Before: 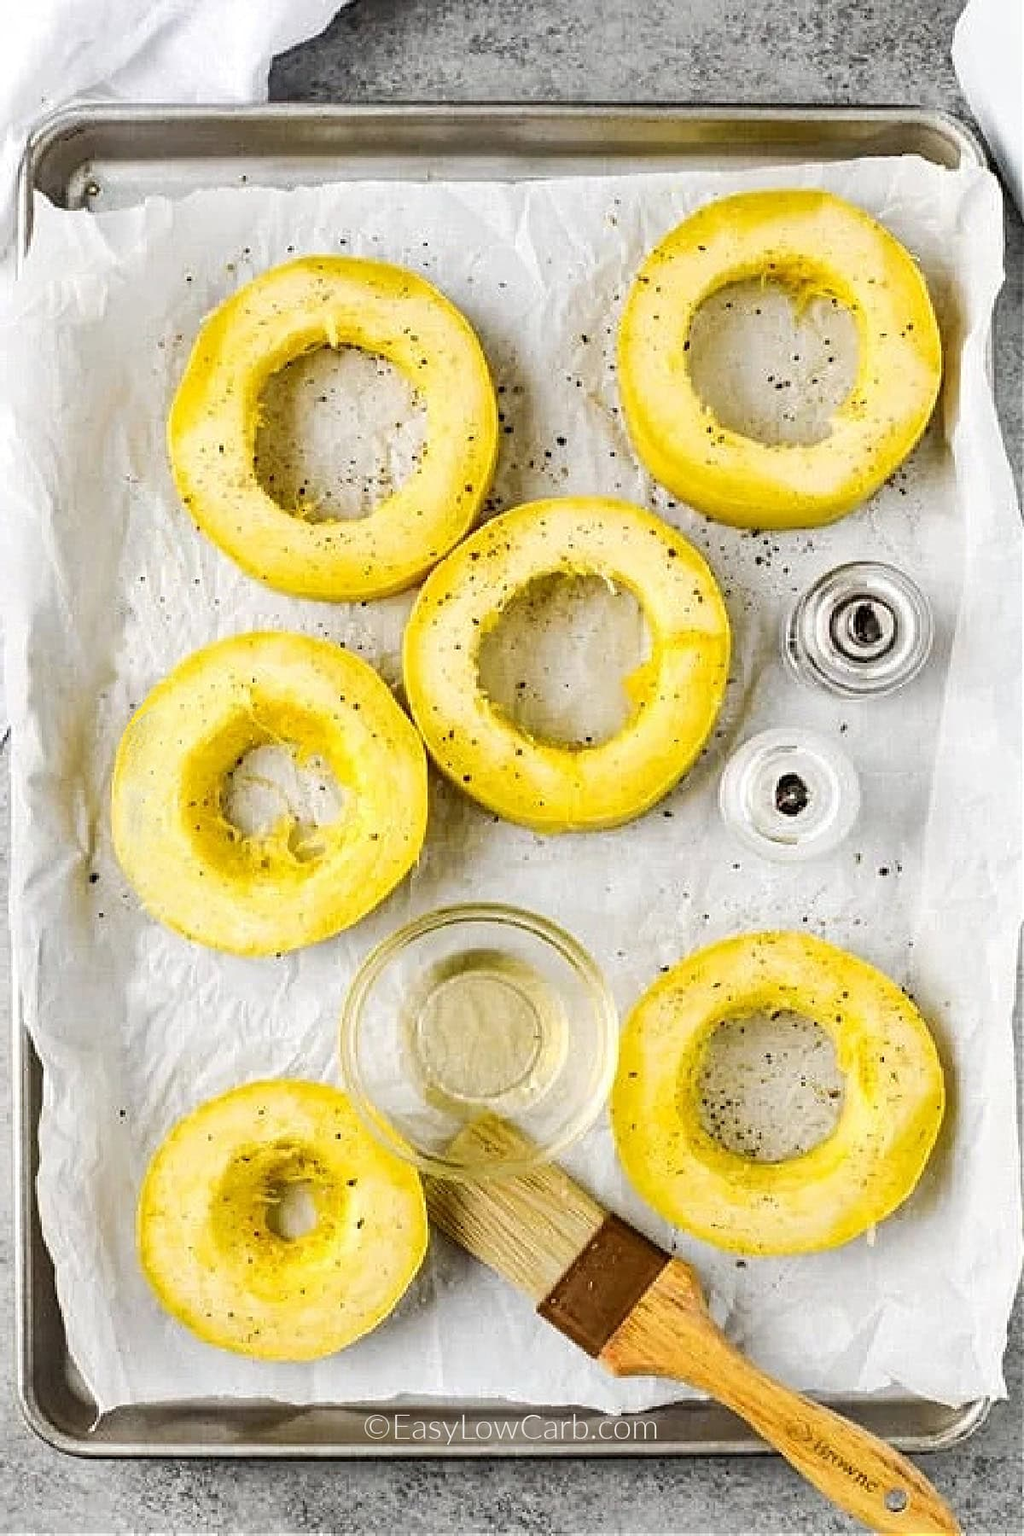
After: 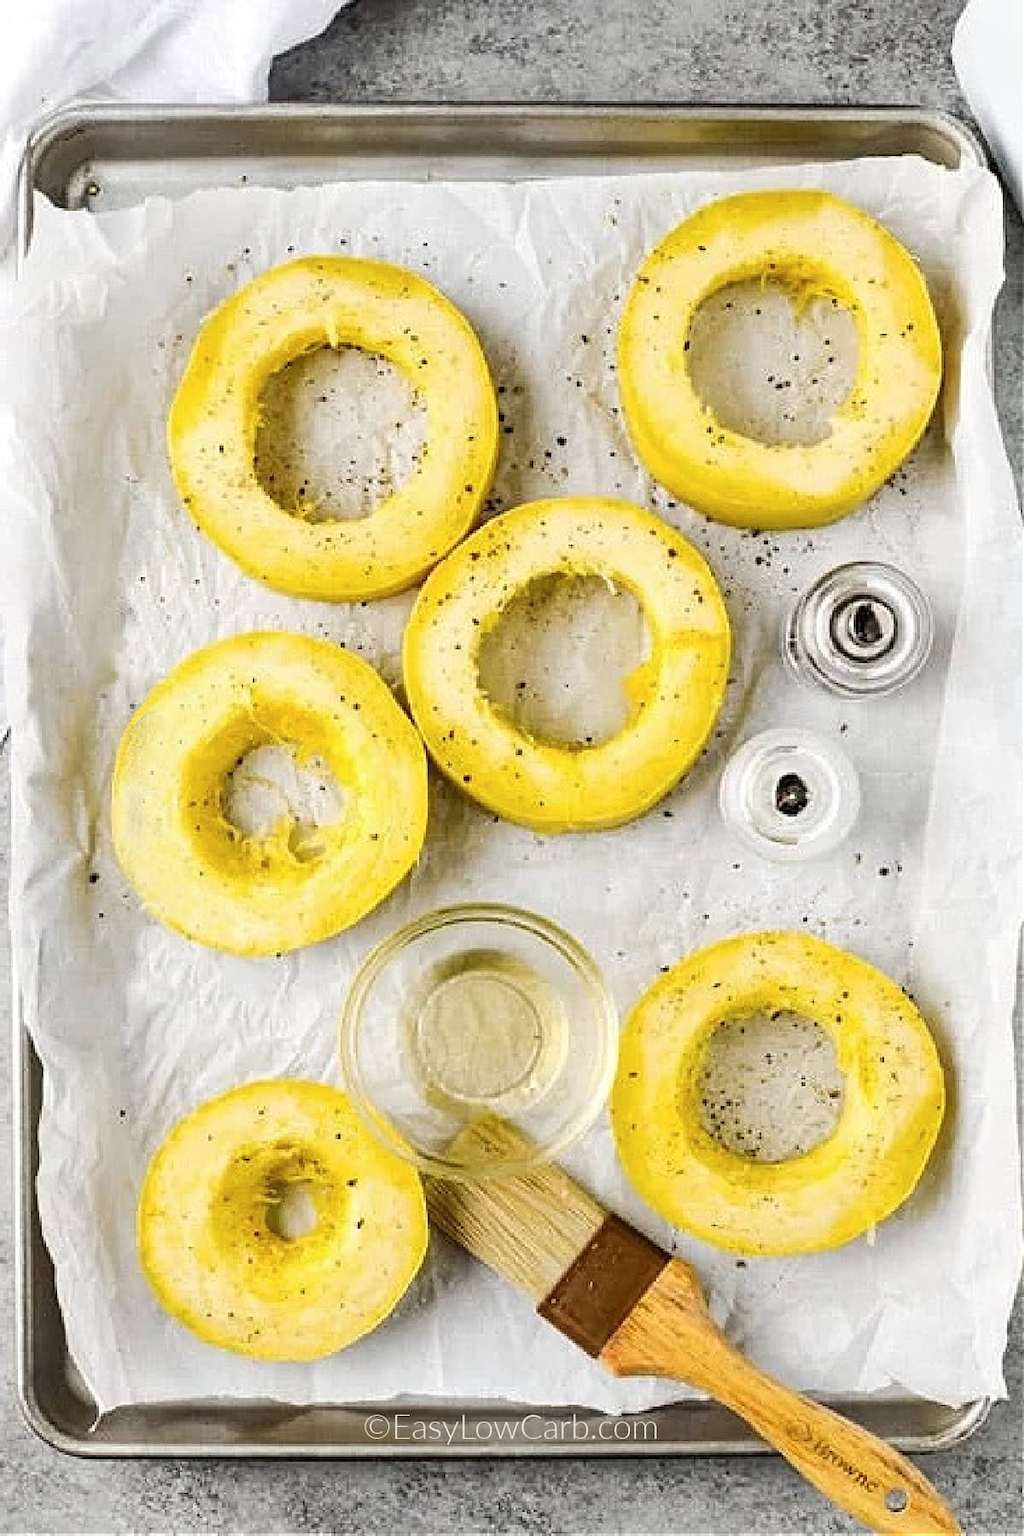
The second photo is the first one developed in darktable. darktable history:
tone equalizer: on, module defaults
color zones: curves: ch0 [(0.25, 0.5) (0.428, 0.473) (0.75, 0.5)]; ch1 [(0.243, 0.479) (0.398, 0.452) (0.75, 0.5)]
